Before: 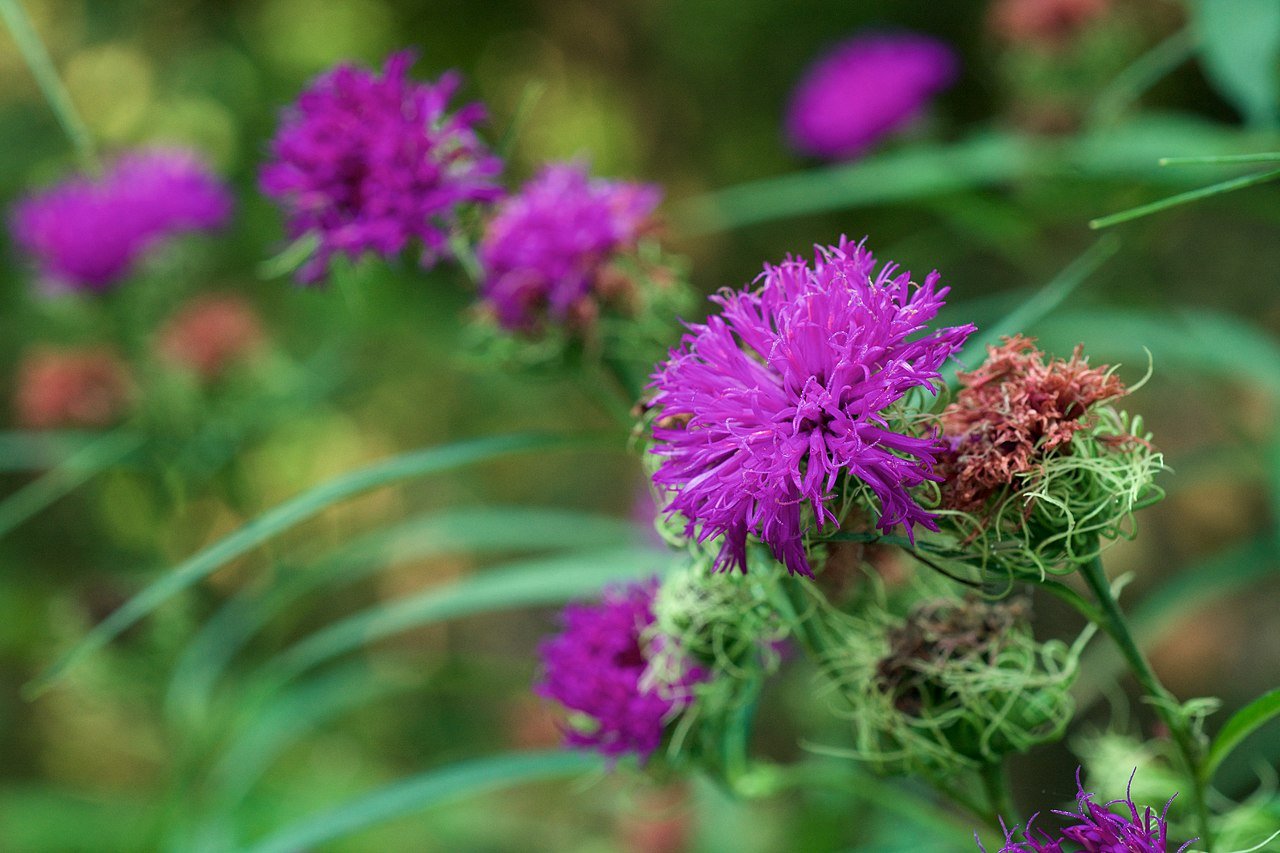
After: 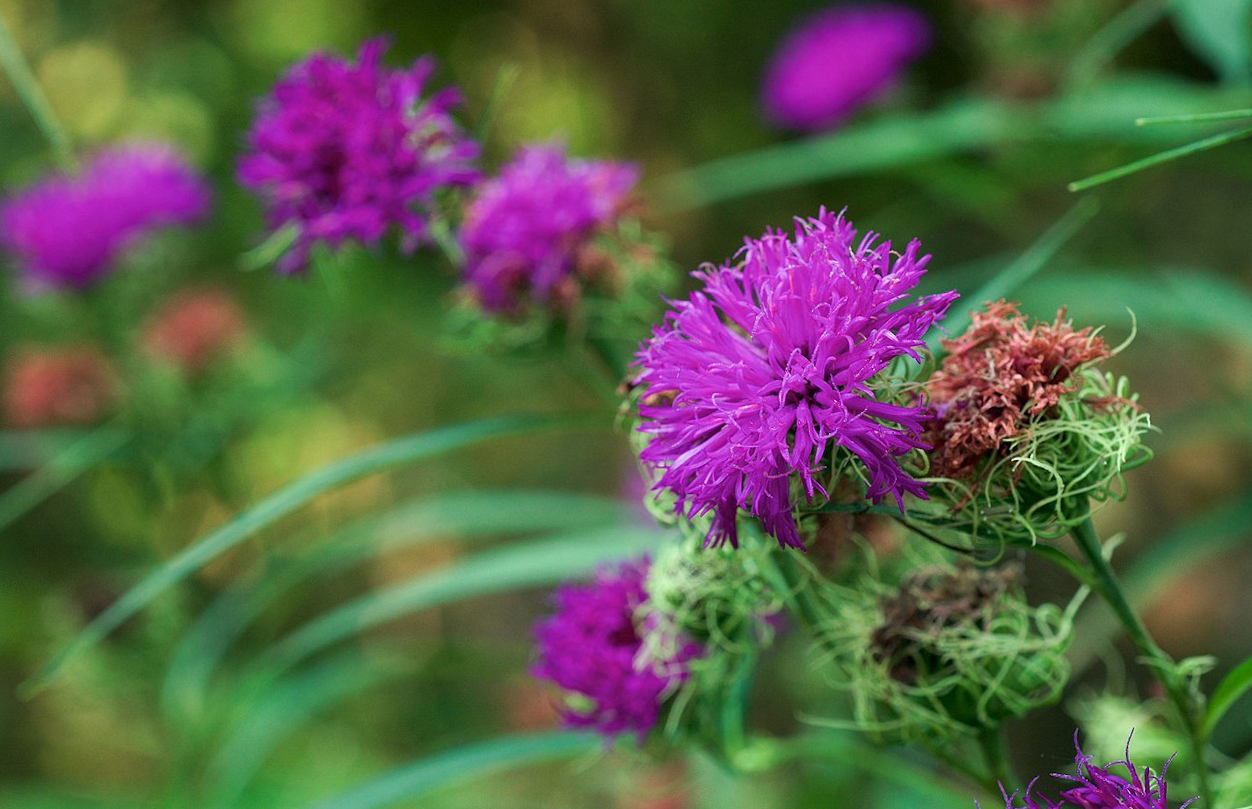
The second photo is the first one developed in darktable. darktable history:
tone curve: curves: ch0 [(0, 0) (0.003, 0.003) (0.011, 0.011) (0.025, 0.024) (0.044, 0.043) (0.069, 0.068) (0.1, 0.098) (0.136, 0.133) (0.177, 0.174) (0.224, 0.22) (0.277, 0.272) (0.335, 0.329) (0.399, 0.391) (0.468, 0.459) (0.543, 0.545) (0.623, 0.625) (0.709, 0.711) (0.801, 0.802) (0.898, 0.898) (1, 1)], preserve colors none
rotate and perspective: rotation -2°, crop left 0.022, crop right 0.978, crop top 0.049, crop bottom 0.951
